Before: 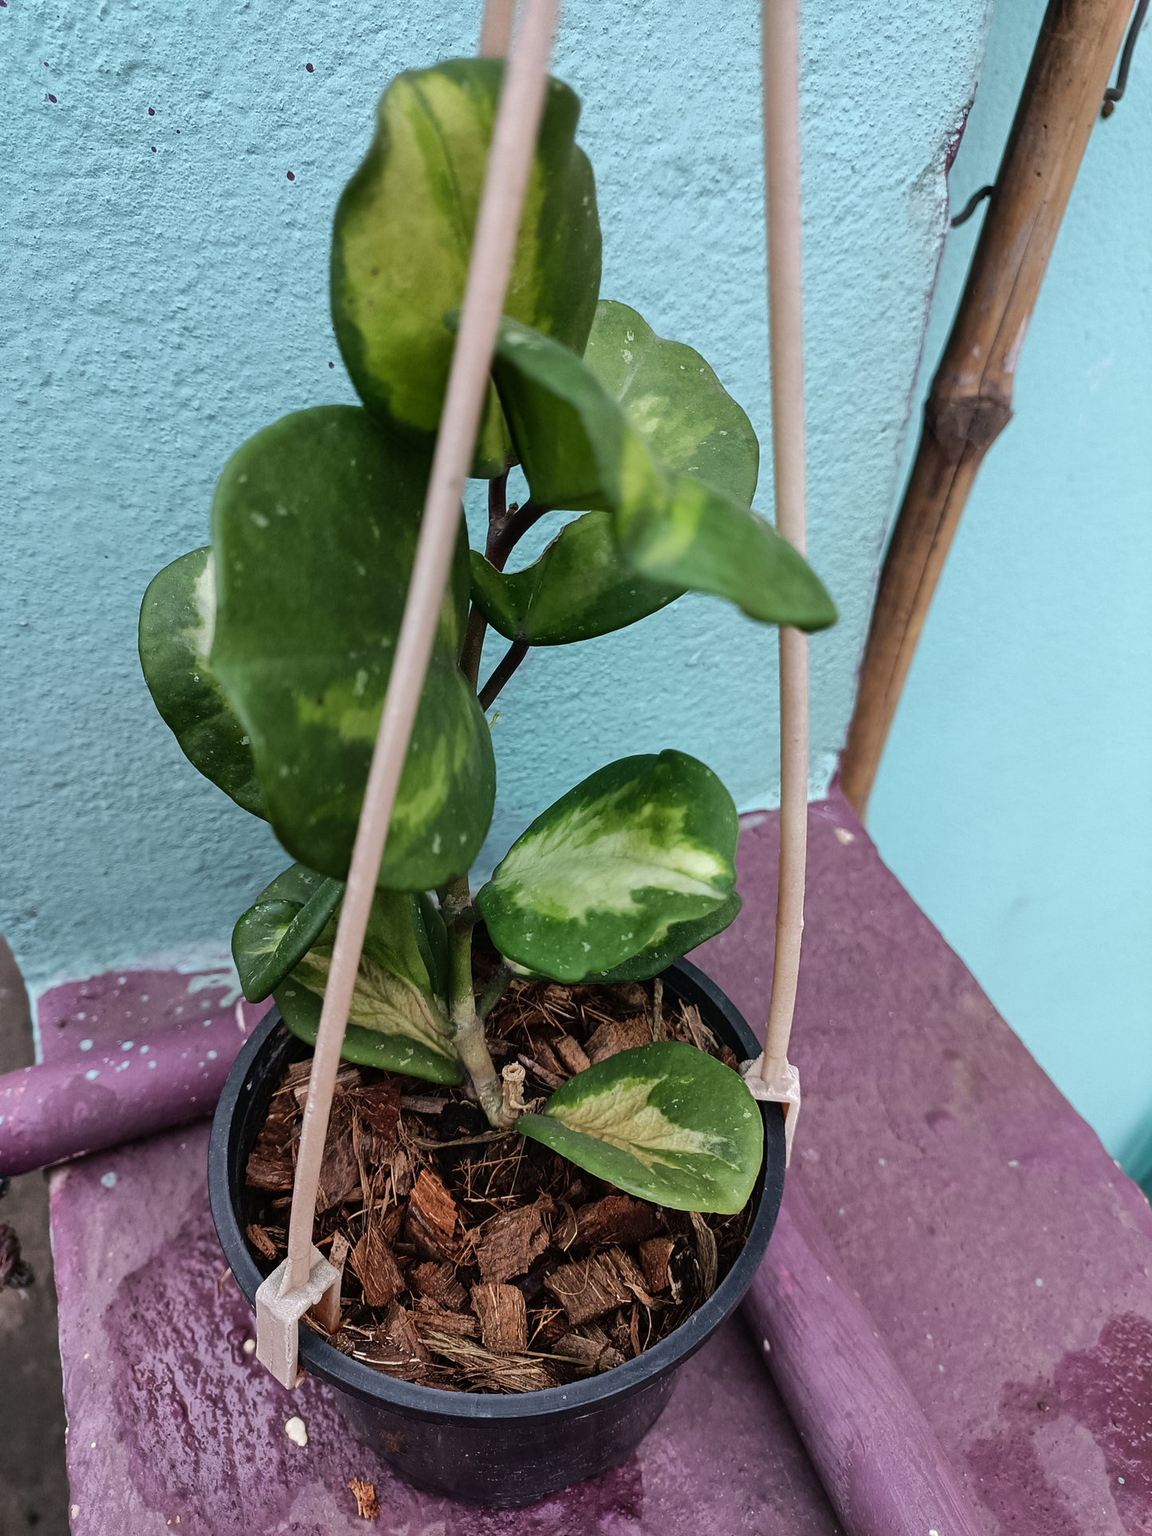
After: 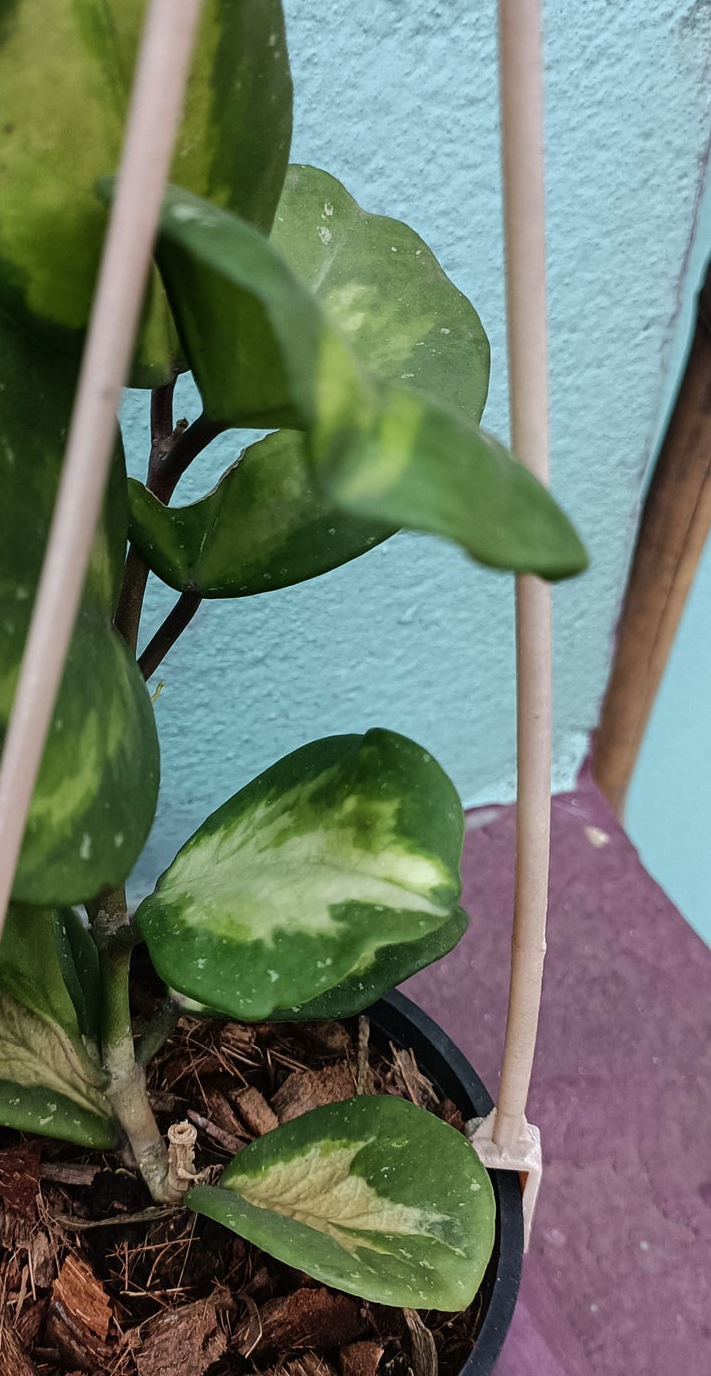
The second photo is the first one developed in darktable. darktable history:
exposure: exposure -0.052 EV, compensate exposure bias true, compensate highlight preservation false
crop: left 32.034%, top 11.005%, right 18.656%, bottom 17.571%
contrast brightness saturation: saturation -0.061
